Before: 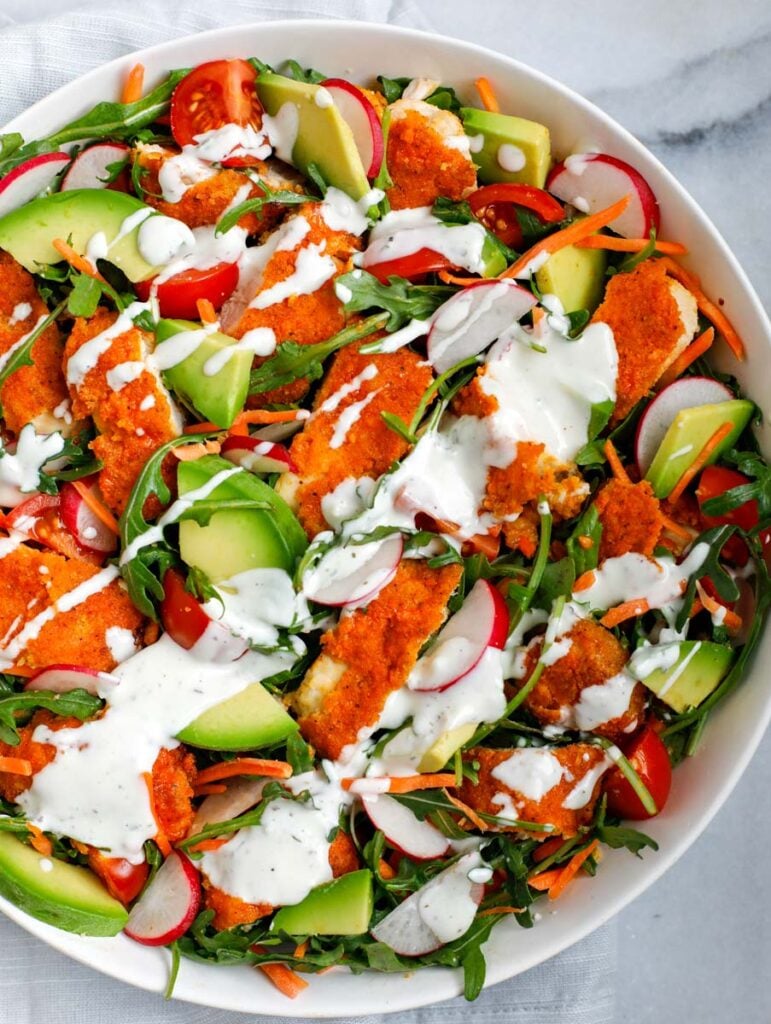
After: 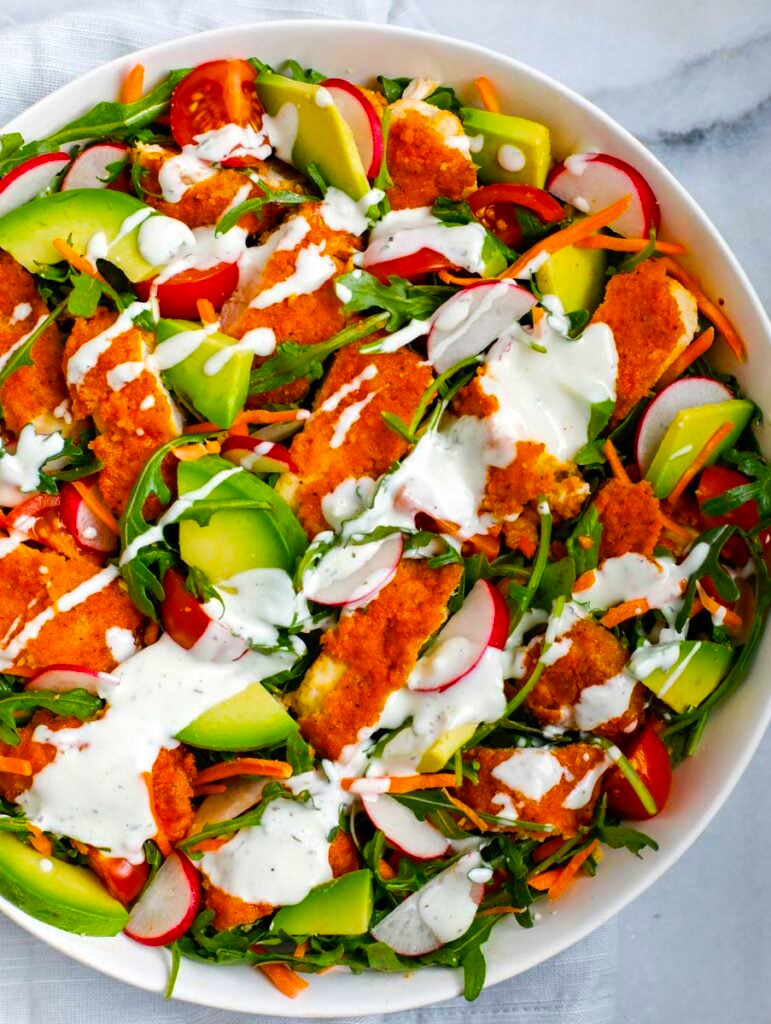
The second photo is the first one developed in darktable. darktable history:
color balance rgb: linear chroma grading › global chroma 15.468%, perceptual saturation grading › global saturation 29.999%
